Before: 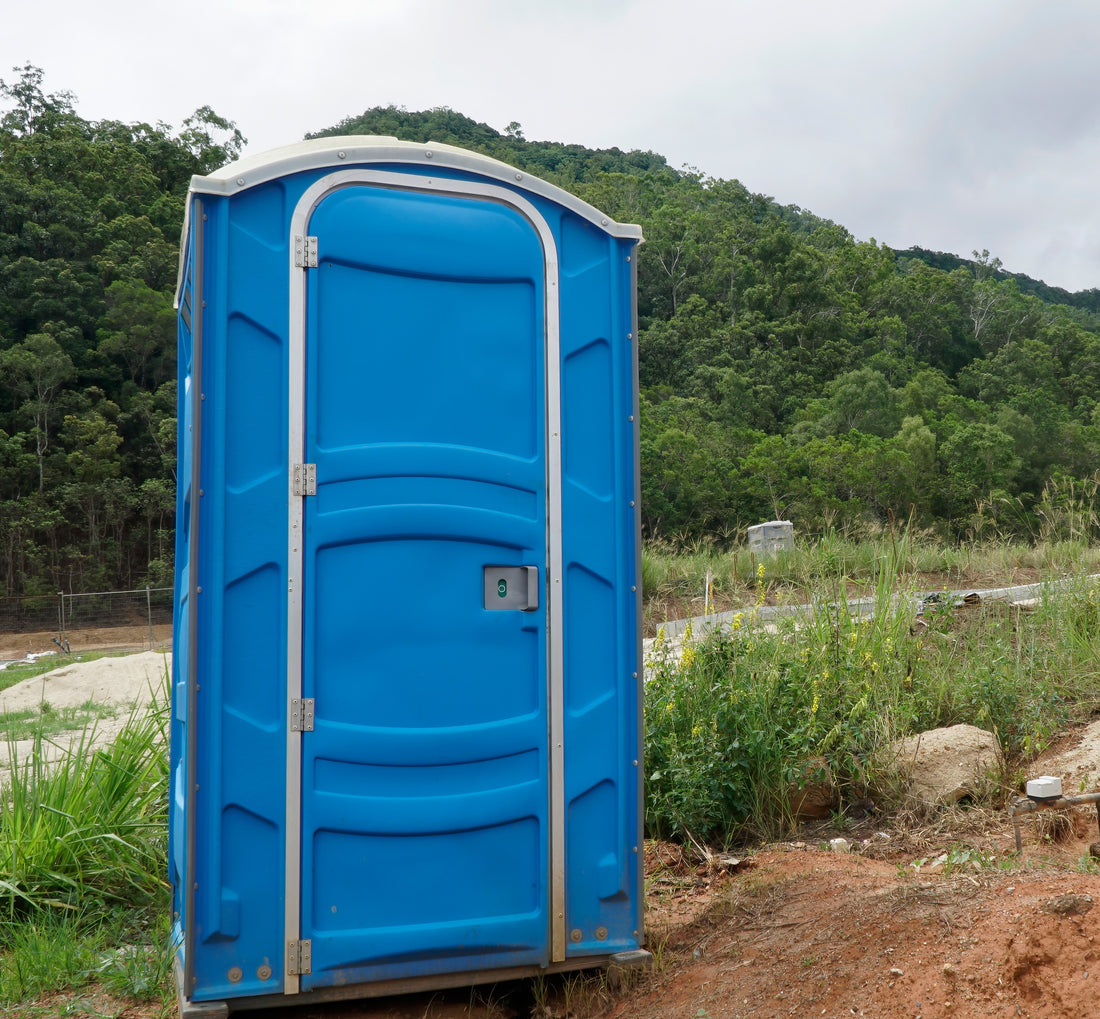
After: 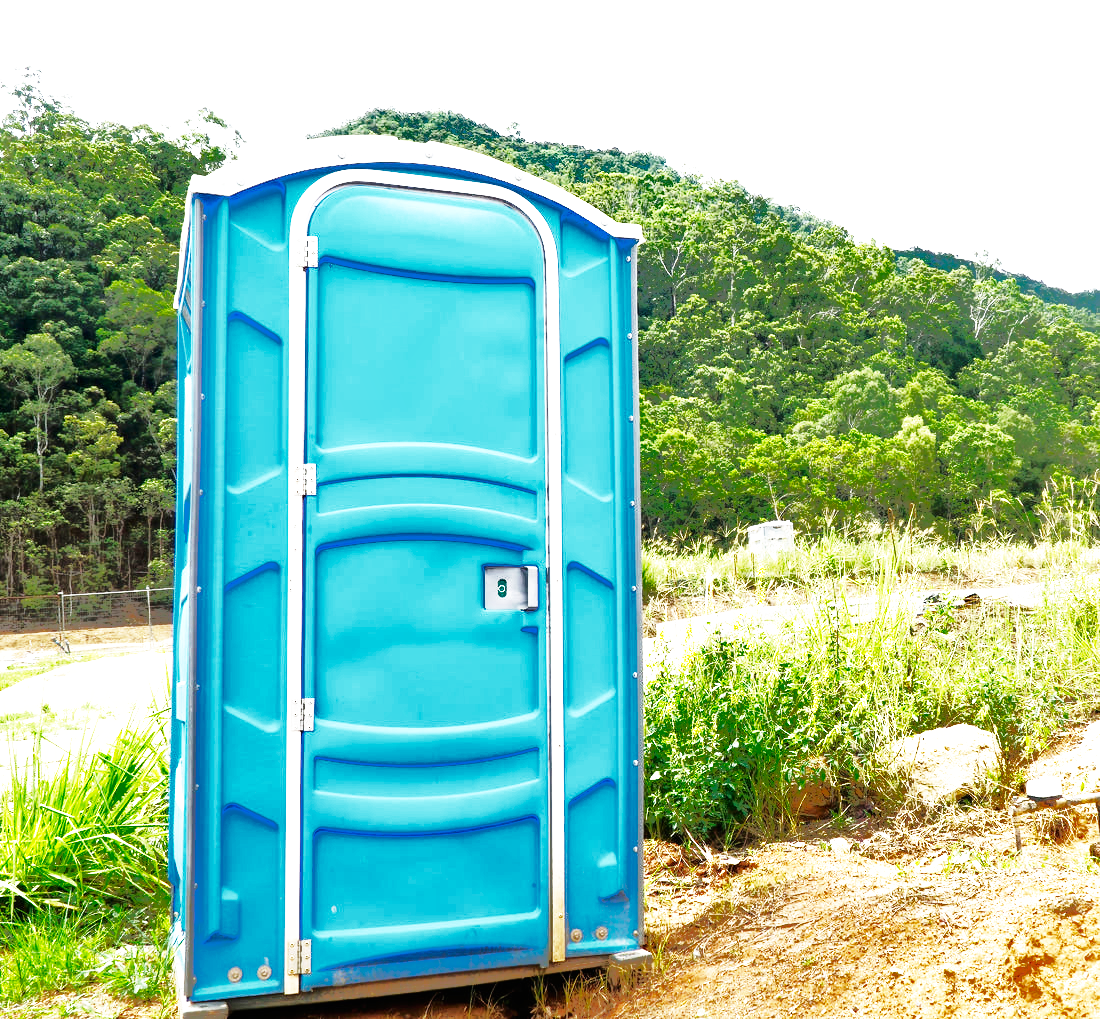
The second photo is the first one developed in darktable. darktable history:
tone equalizer: -8 EV -0.417 EV, -7 EV -0.389 EV, -6 EV -0.333 EV, -5 EV -0.222 EV, -3 EV 0.222 EV, -2 EV 0.333 EV, -1 EV 0.389 EV, +0 EV 0.417 EV, edges refinement/feathering 500, mask exposure compensation -1.57 EV, preserve details no
exposure: black level correction 0, exposure 1.3 EV, compensate exposure bias true, compensate highlight preservation false
base curve: curves: ch0 [(0, 0) (0.007, 0.004) (0.027, 0.03) (0.046, 0.07) (0.207, 0.54) (0.442, 0.872) (0.673, 0.972) (1, 1)], preserve colors none
shadows and highlights: shadows -19.91, highlights -73.15
